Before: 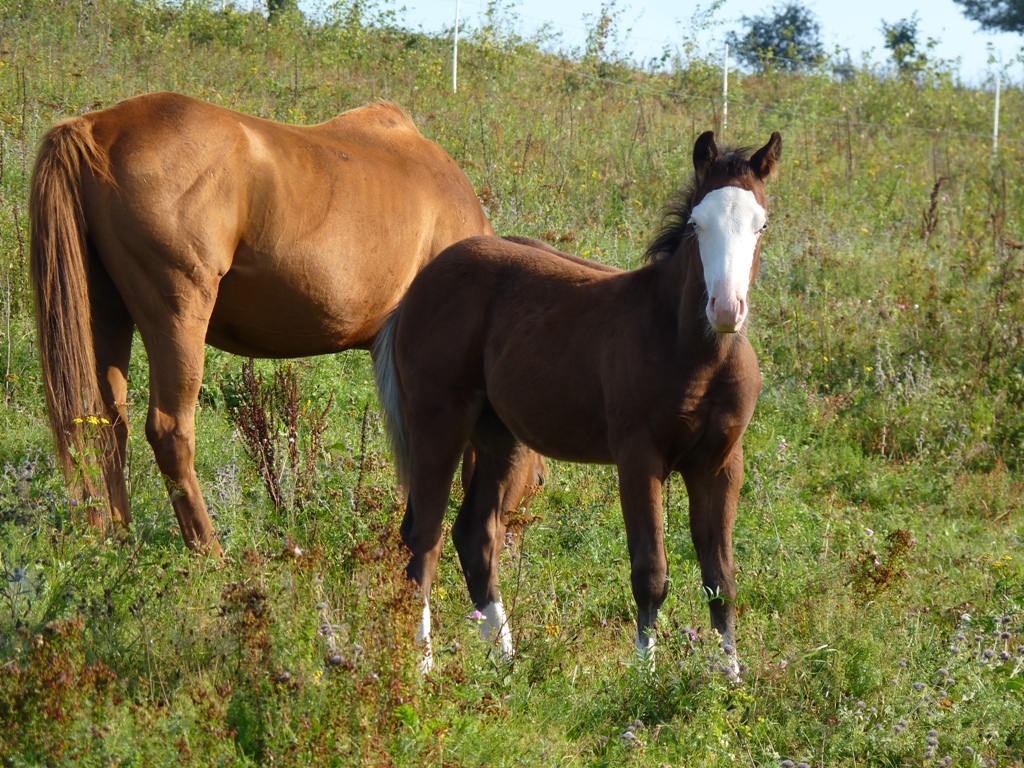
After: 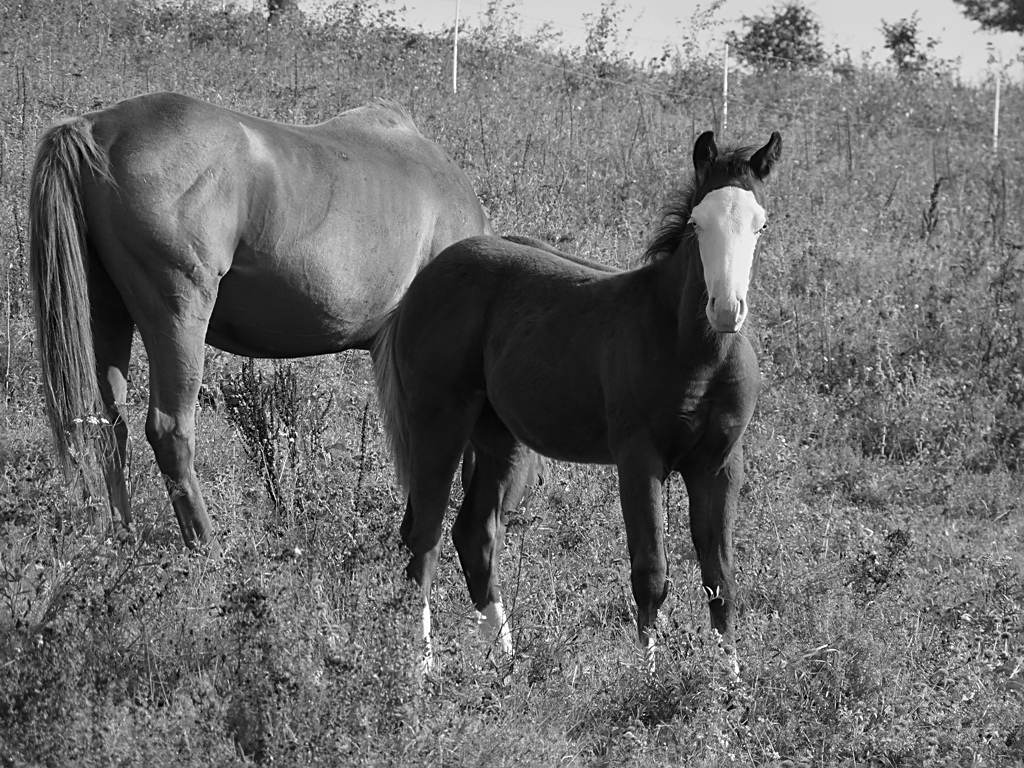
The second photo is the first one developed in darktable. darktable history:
sharpen: on, module defaults
white balance: emerald 1
monochrome: a 26.22, b 42.67, size 0.8
